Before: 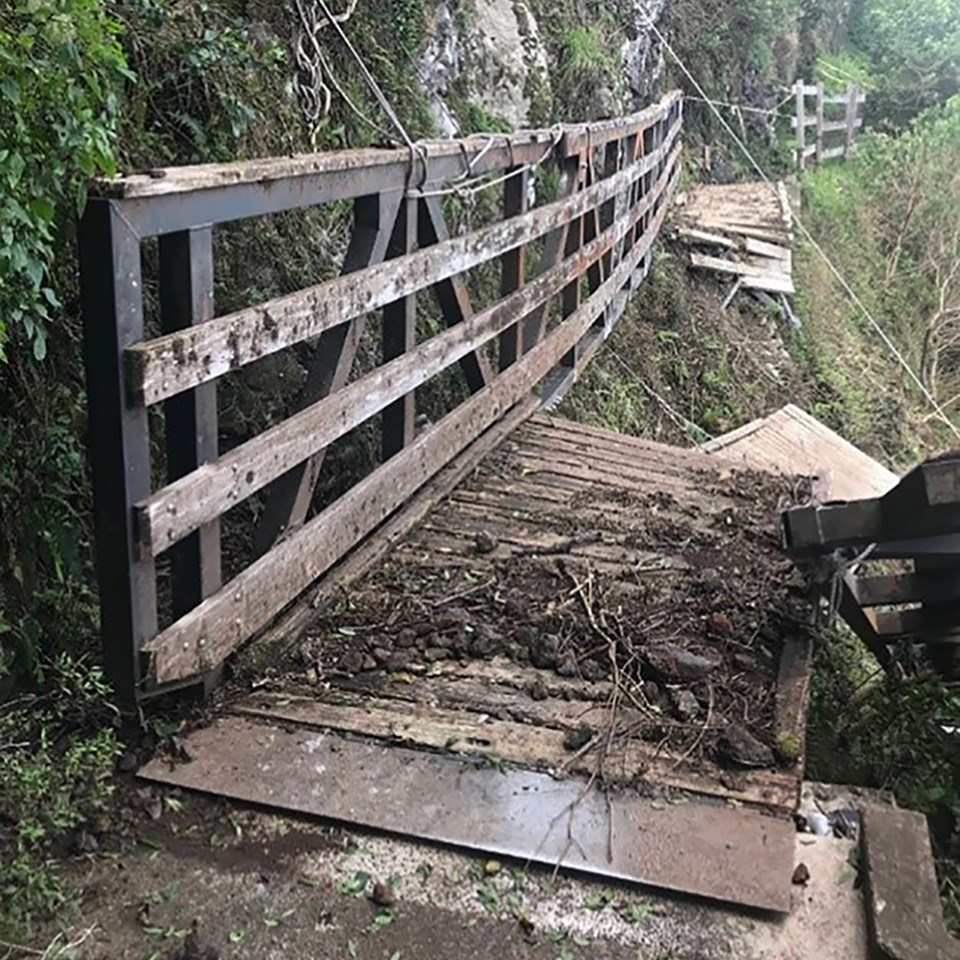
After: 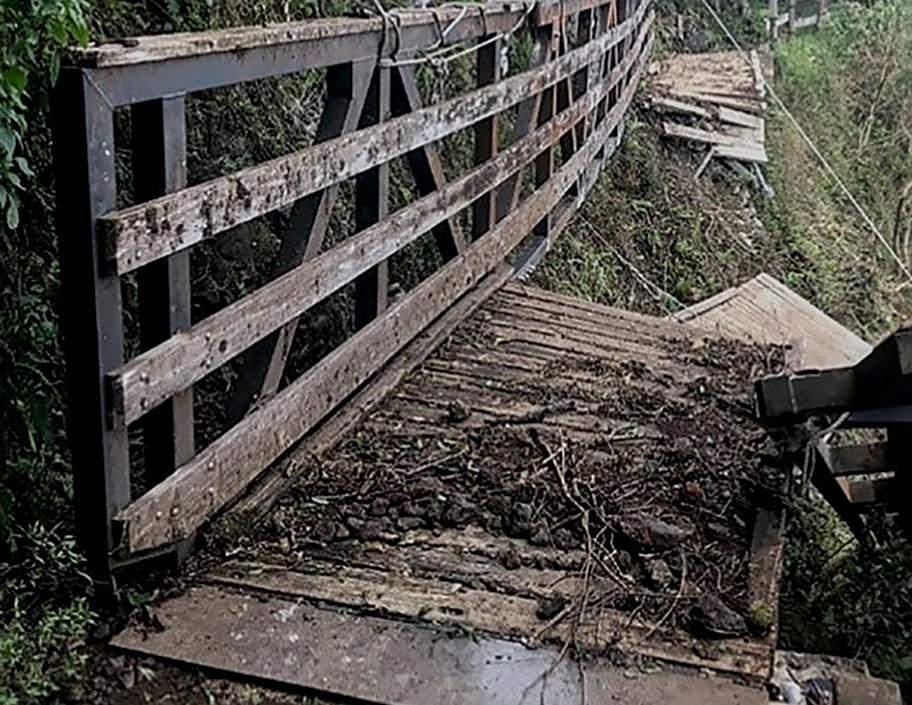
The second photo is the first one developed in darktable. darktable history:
crop and rotate: left 2.871%, top 13.749%, right 2.05%, bottom 12.768%
local contrast: on, module defaults
exposure: black level correction 0.009, exposure -0.677 EV, compensate exposure bias true, compensate highlight preservation false
sharpen: on, module defaults
